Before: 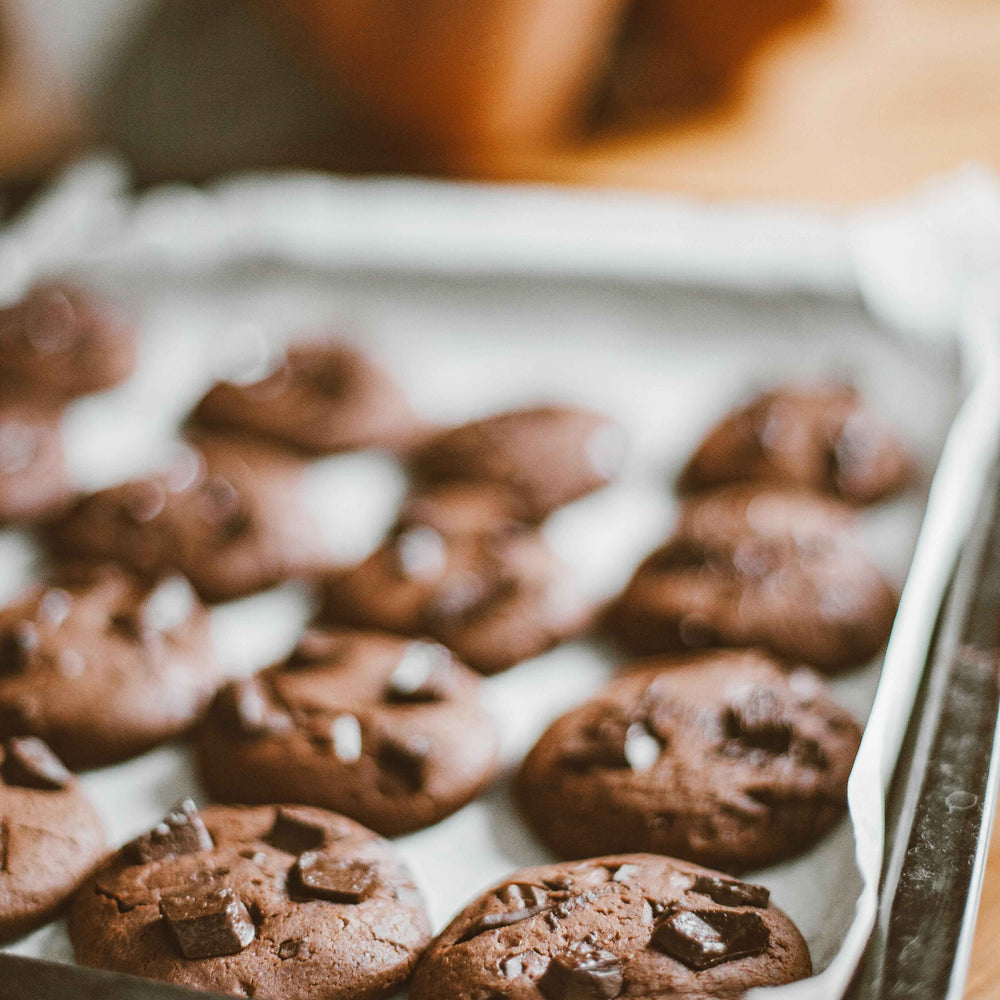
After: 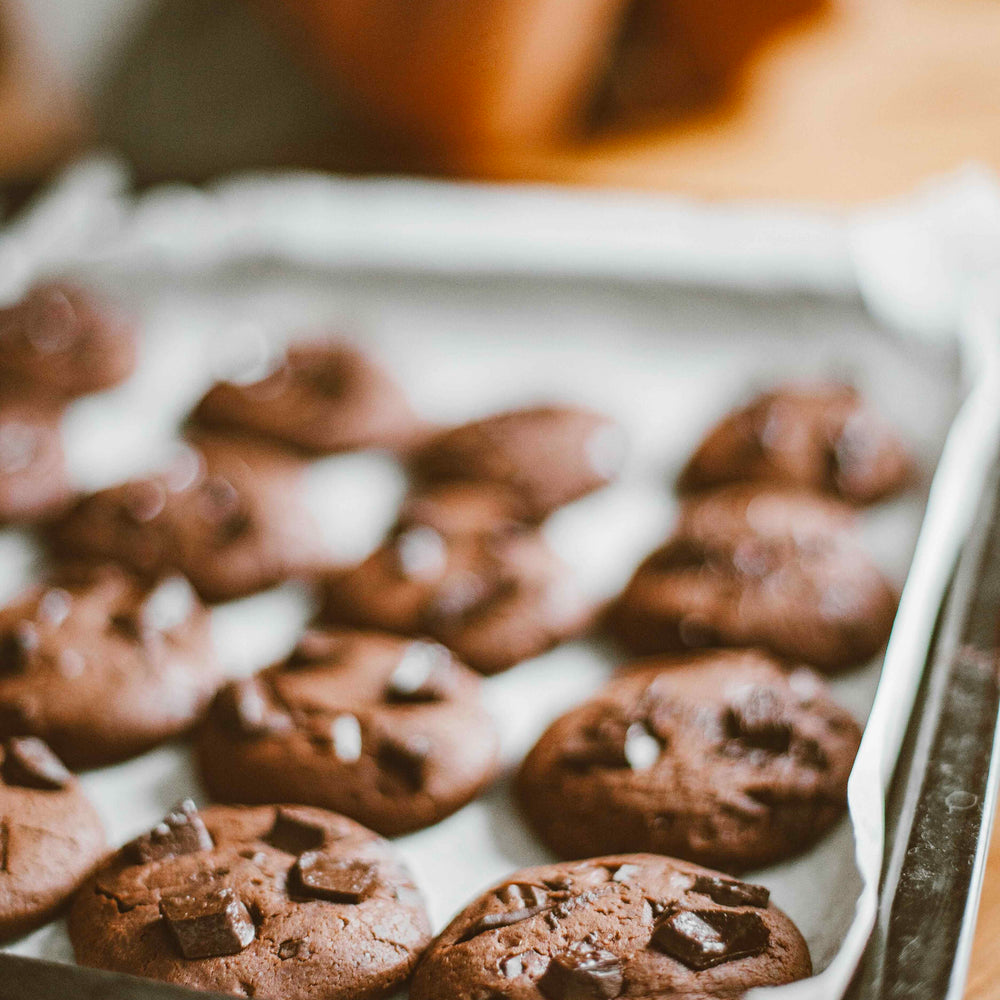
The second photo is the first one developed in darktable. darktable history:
contrast brightness saturation: saturation 0.133
